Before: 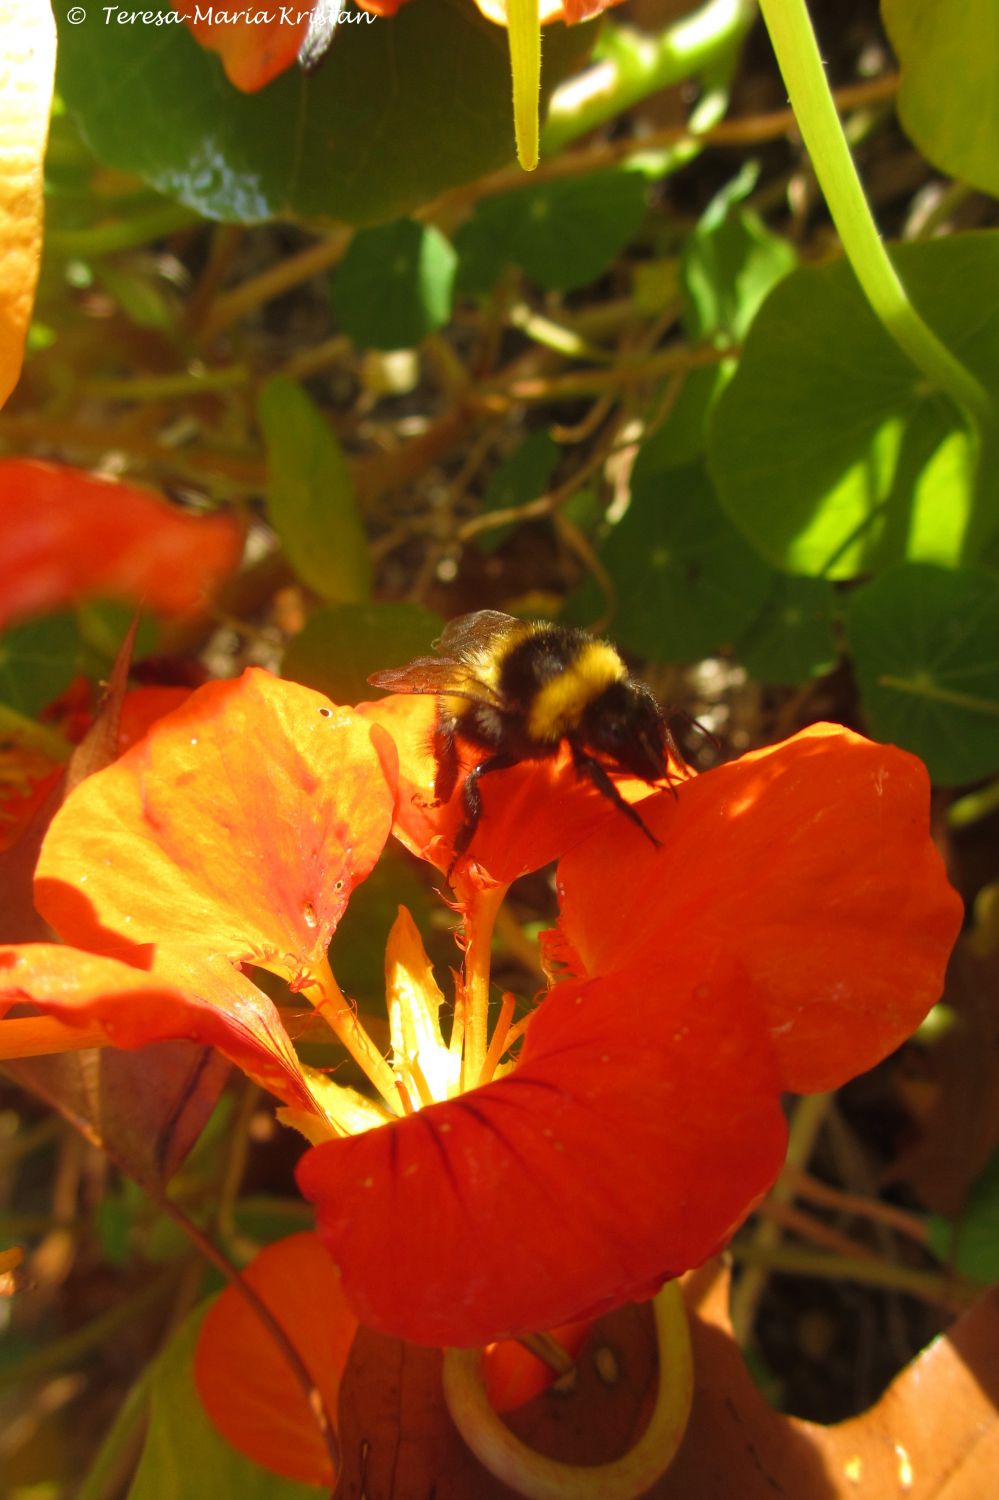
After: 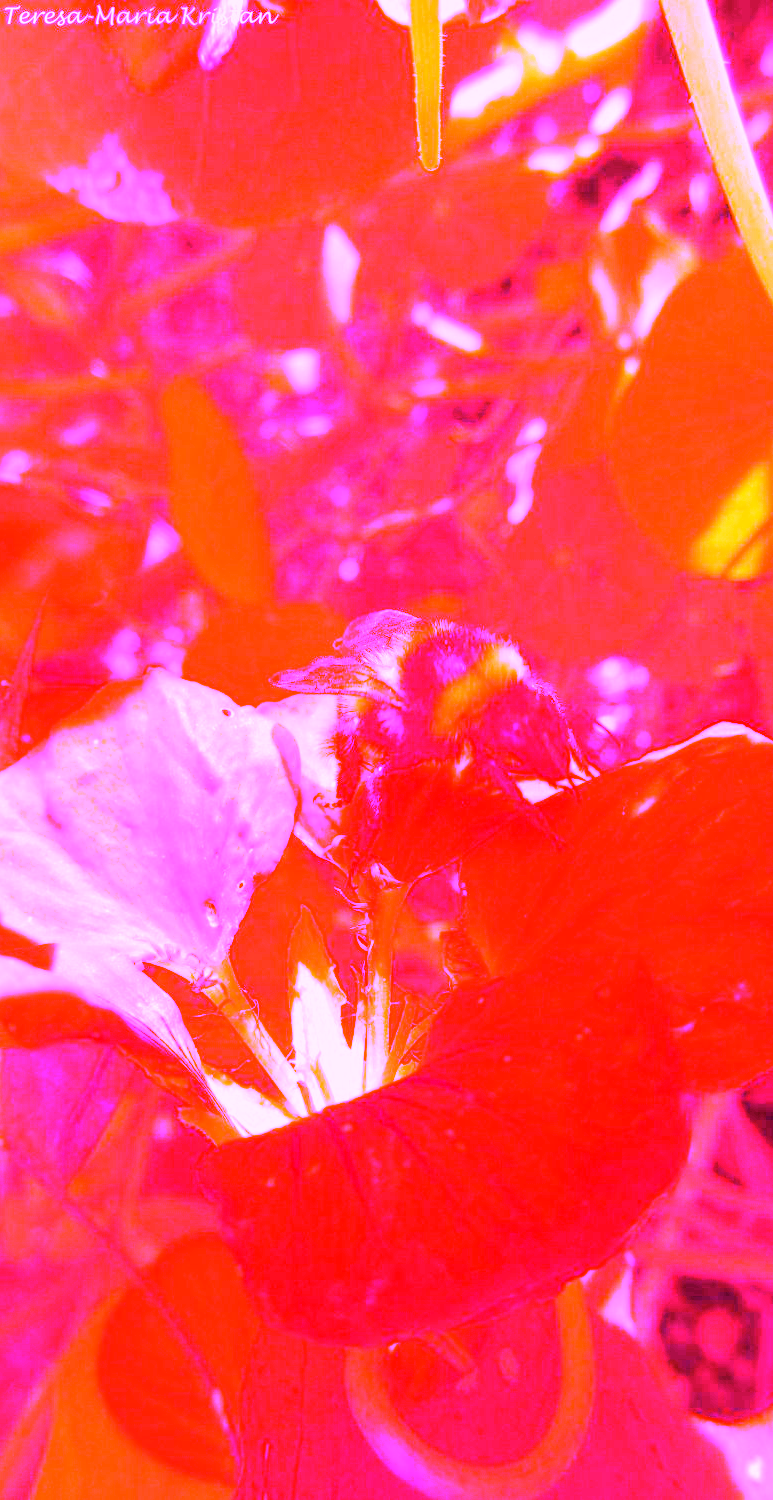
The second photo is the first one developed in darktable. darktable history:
crop: left 9.88%, right 12.664%
white balance: red 8, blue 8
rgb levels: levels [[0.029, 0.461, 0.922], [0, 0.5, 1], [0, 0.5, 1]]
exposure: compensate highlight preservation false
